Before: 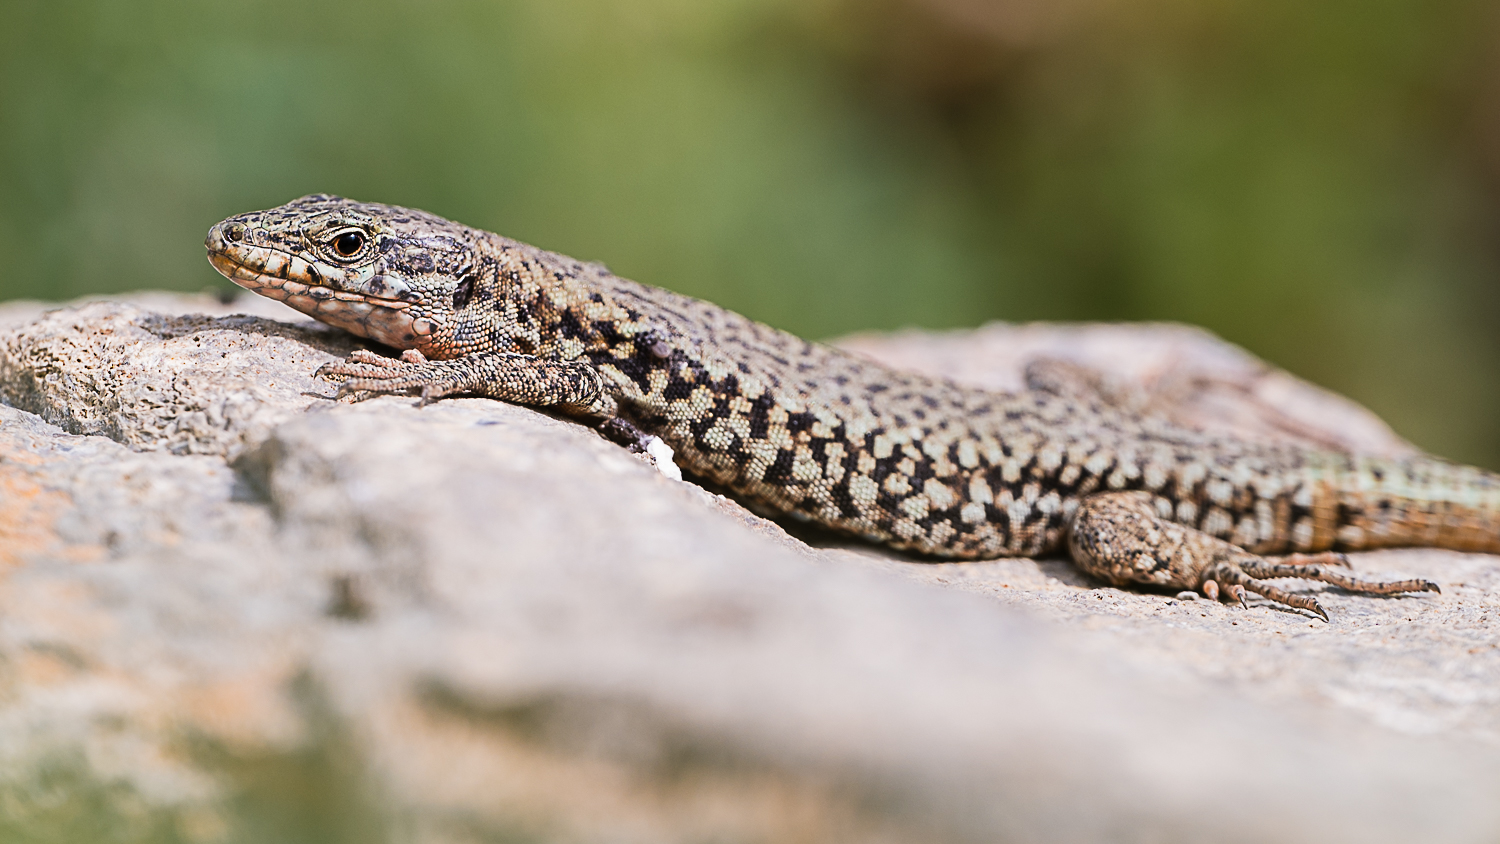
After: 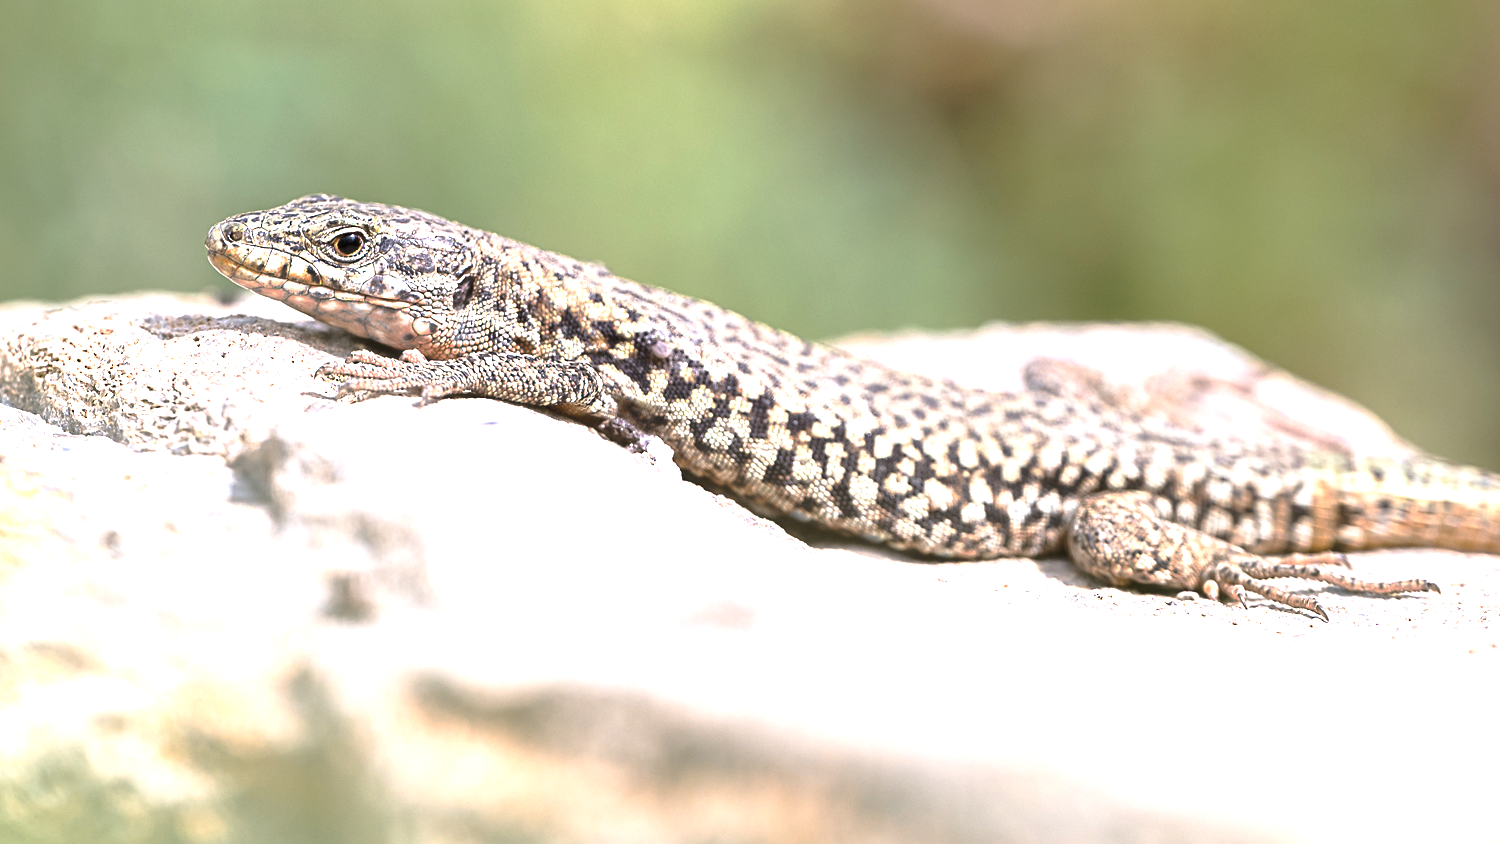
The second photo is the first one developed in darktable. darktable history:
tone curve: curves: ch0 [(0, 0) (0.004, 0.008) (0.077, 0.156) (0.169, 0.29) (0.774, 0.774) (1, 1)], preserve colors none
exposure: black level correction 0, exposure 1.106 EV, compensate exposure bias true, compensate highlight preservation false
